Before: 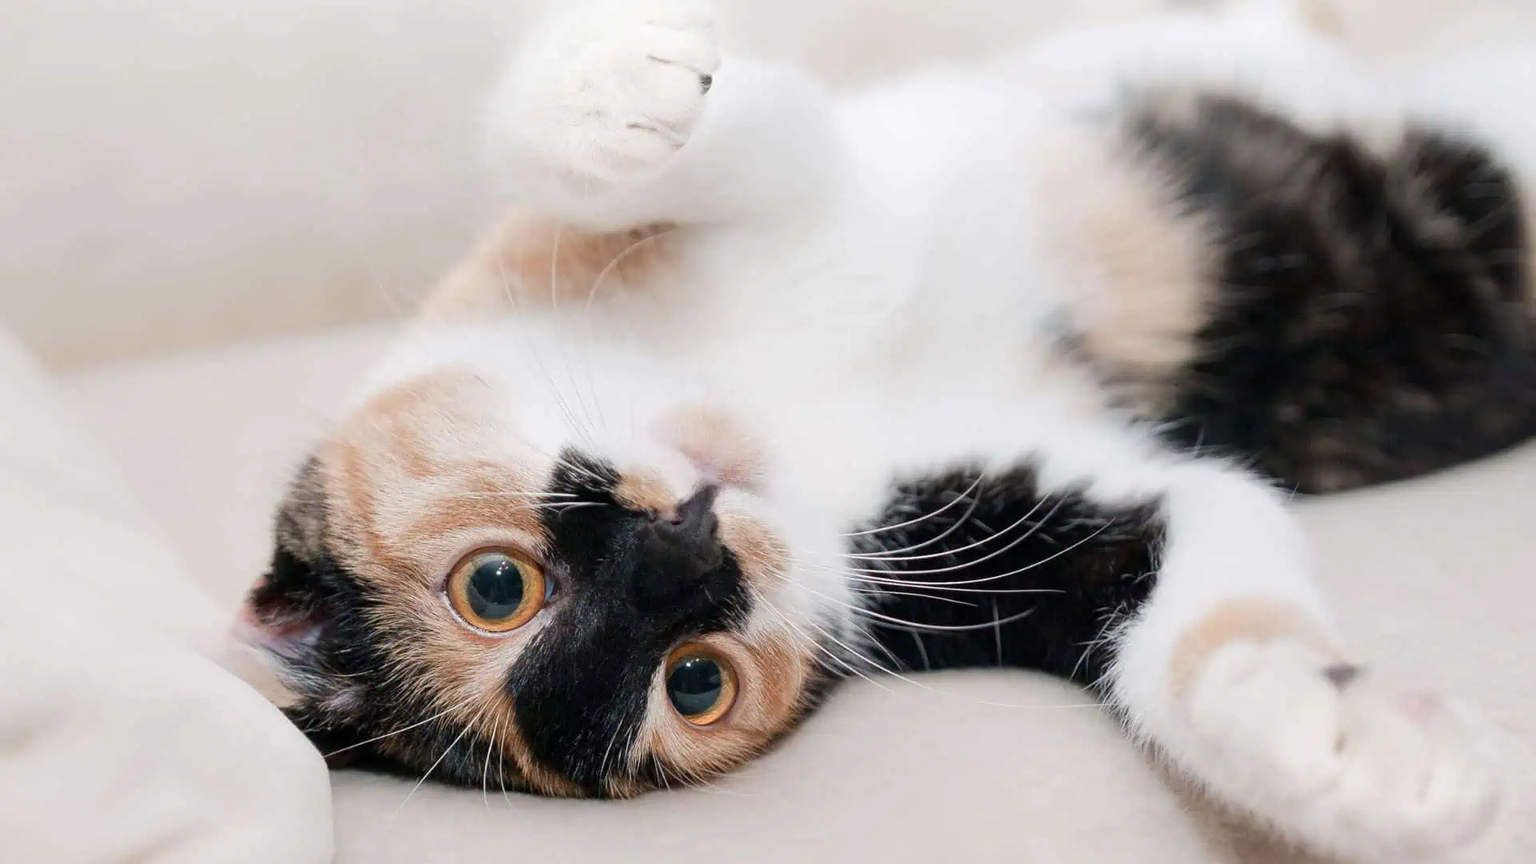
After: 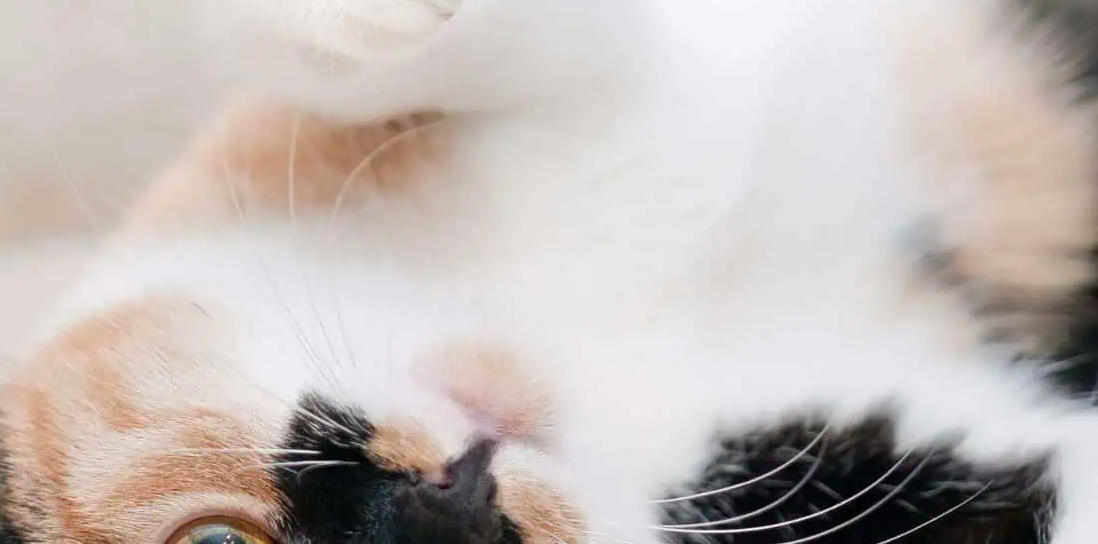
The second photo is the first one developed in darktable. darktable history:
contrast brightness saturation: saturation 0.18
crop: left 20.932%, top 15.471%, right 21.848%, bottom 34.081%
